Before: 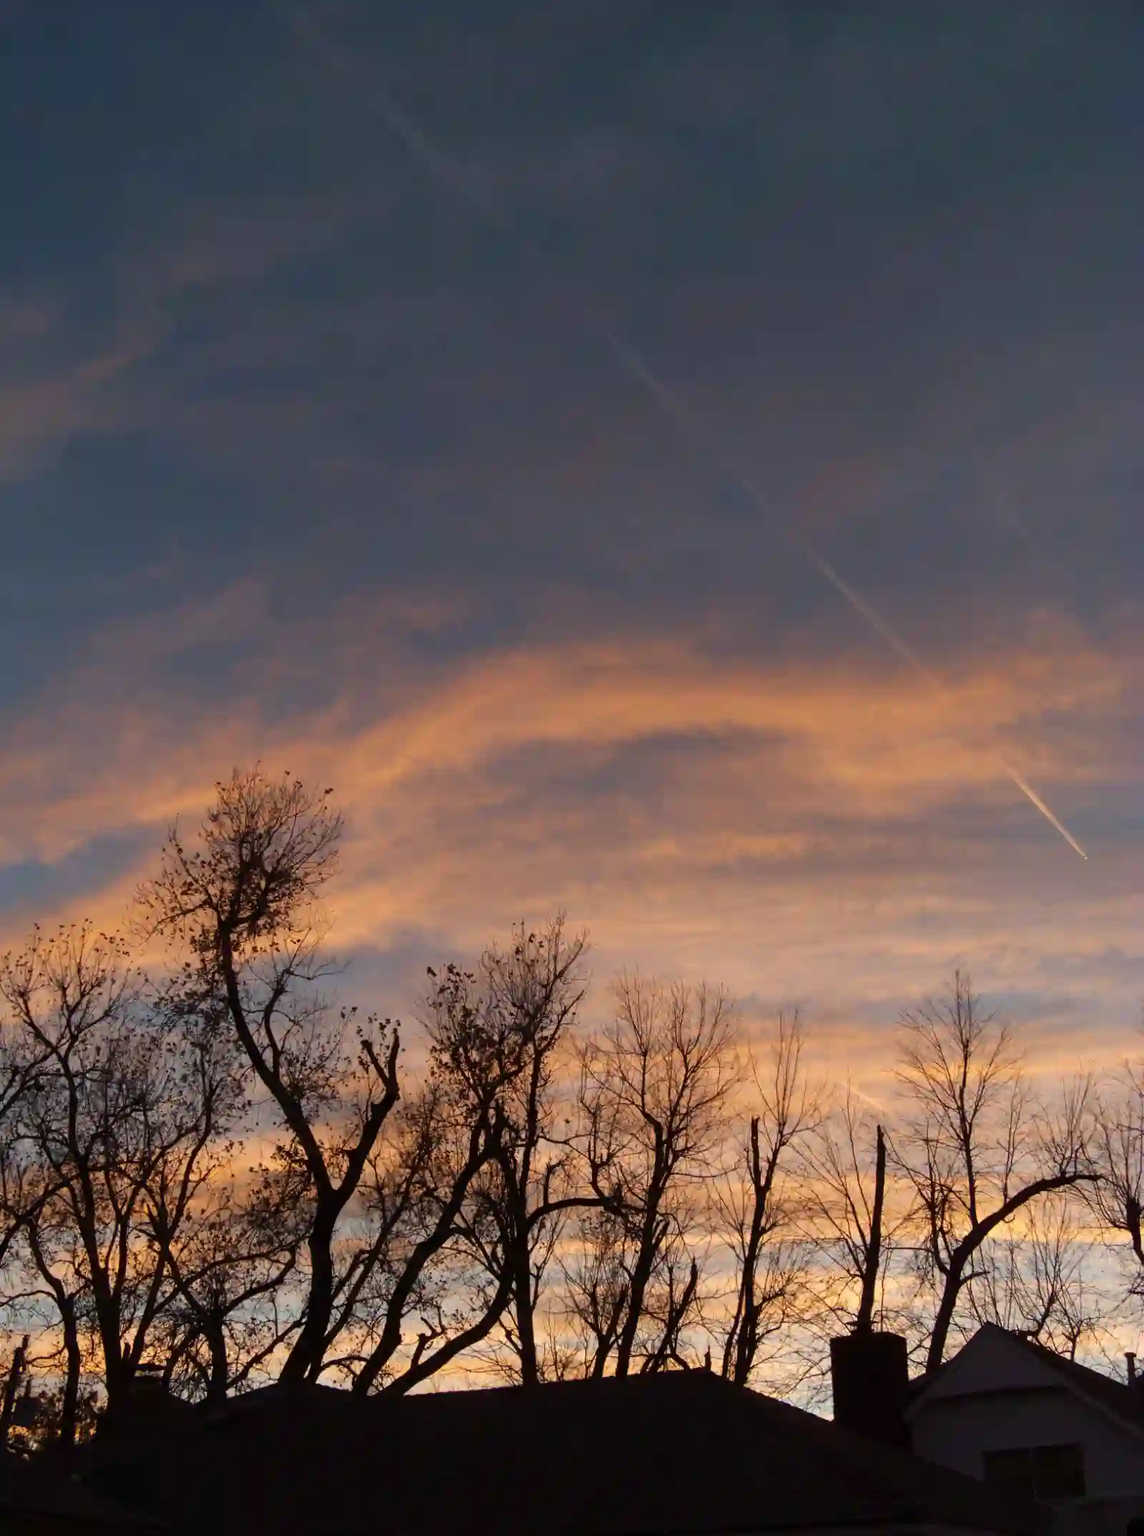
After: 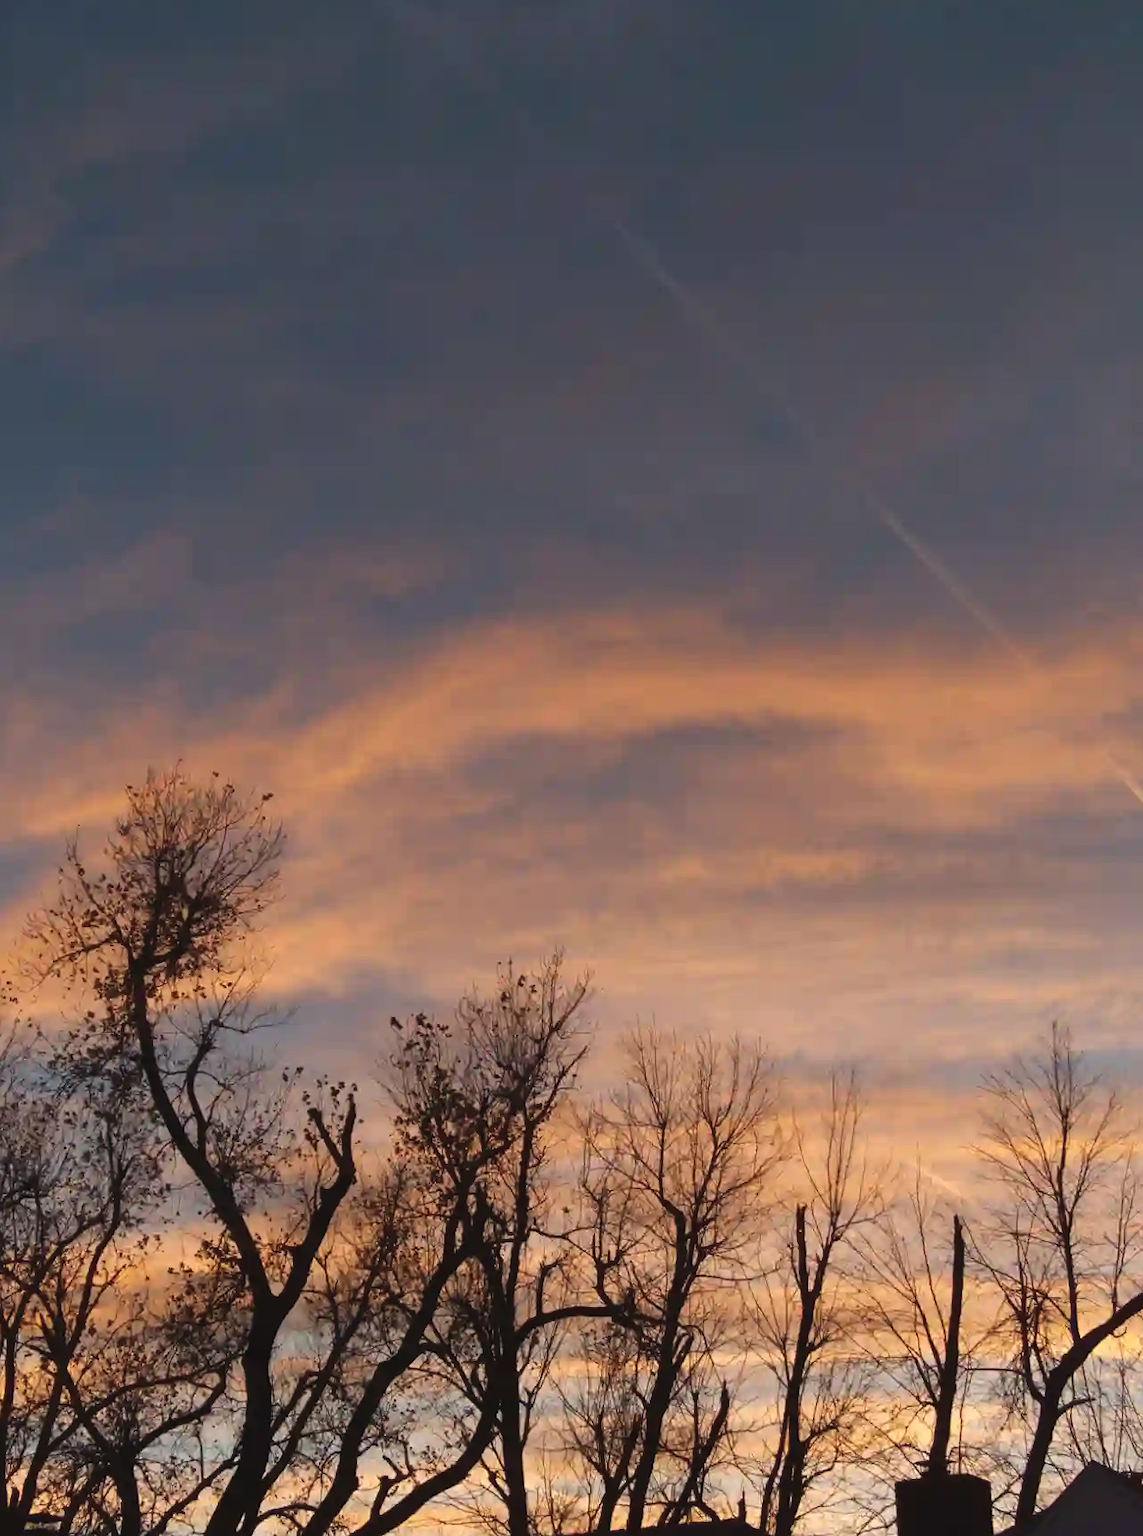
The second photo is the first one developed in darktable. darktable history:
crop and rotate: left 10.071%, top 10.071%, right 10.02%, bottom 10.02%
exposure: black level correction -0.005, exposure 0.054 EV, compensate highlight preservation false
